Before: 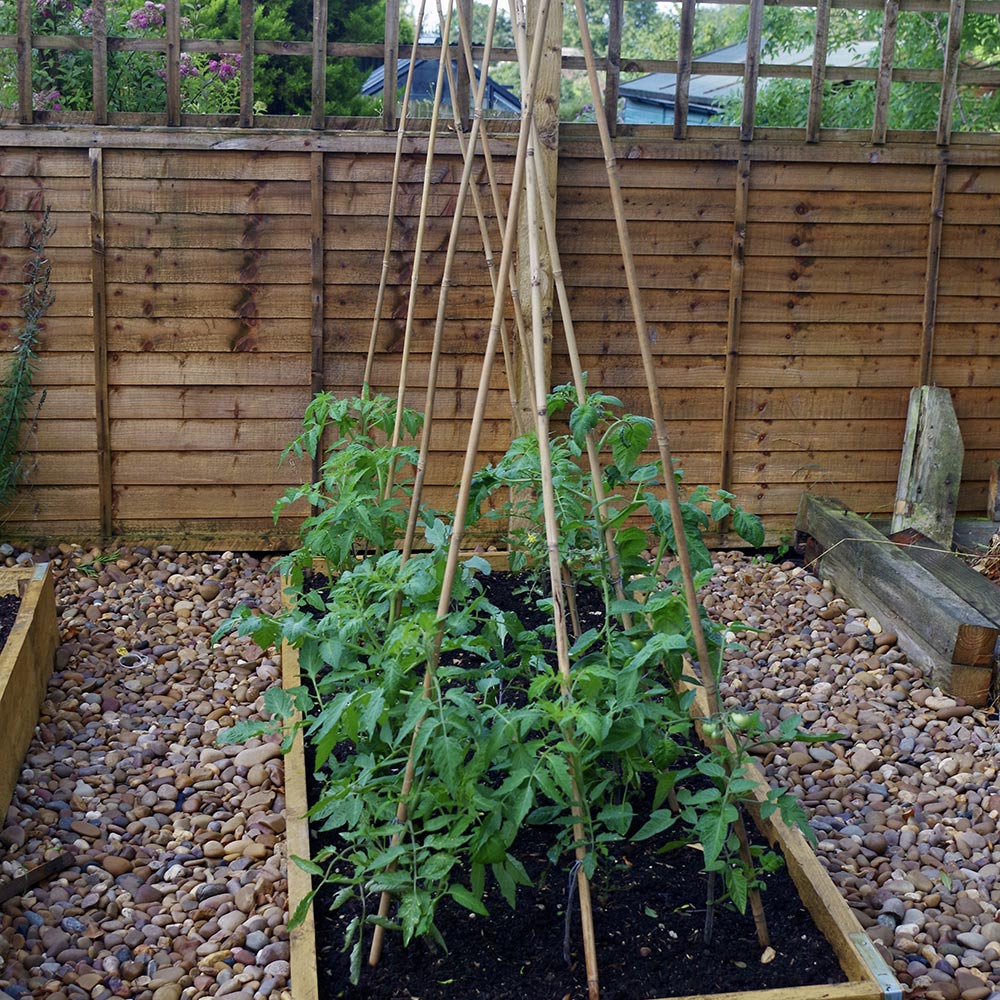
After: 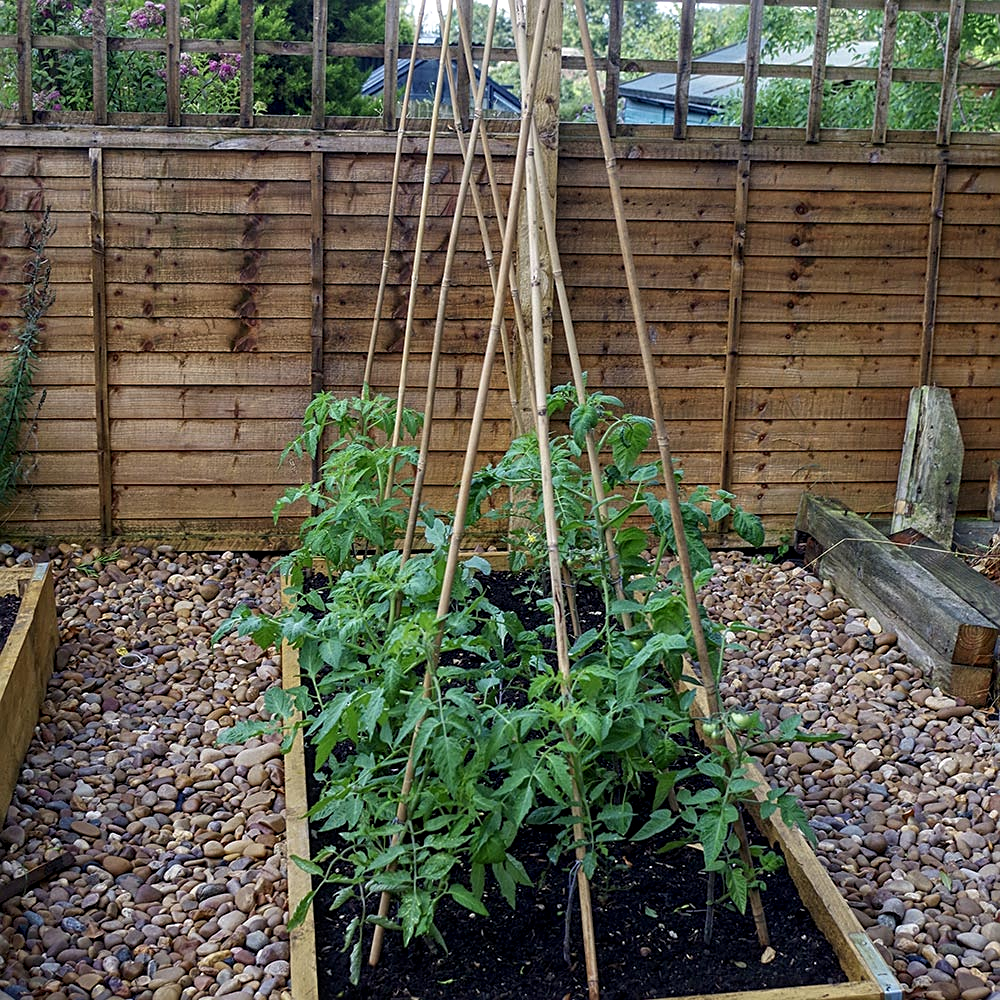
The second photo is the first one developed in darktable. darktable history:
bloom: size 3%, threshold 100%, strength 0%
local contrast: detail 130%
sharpen: on, module defaults
